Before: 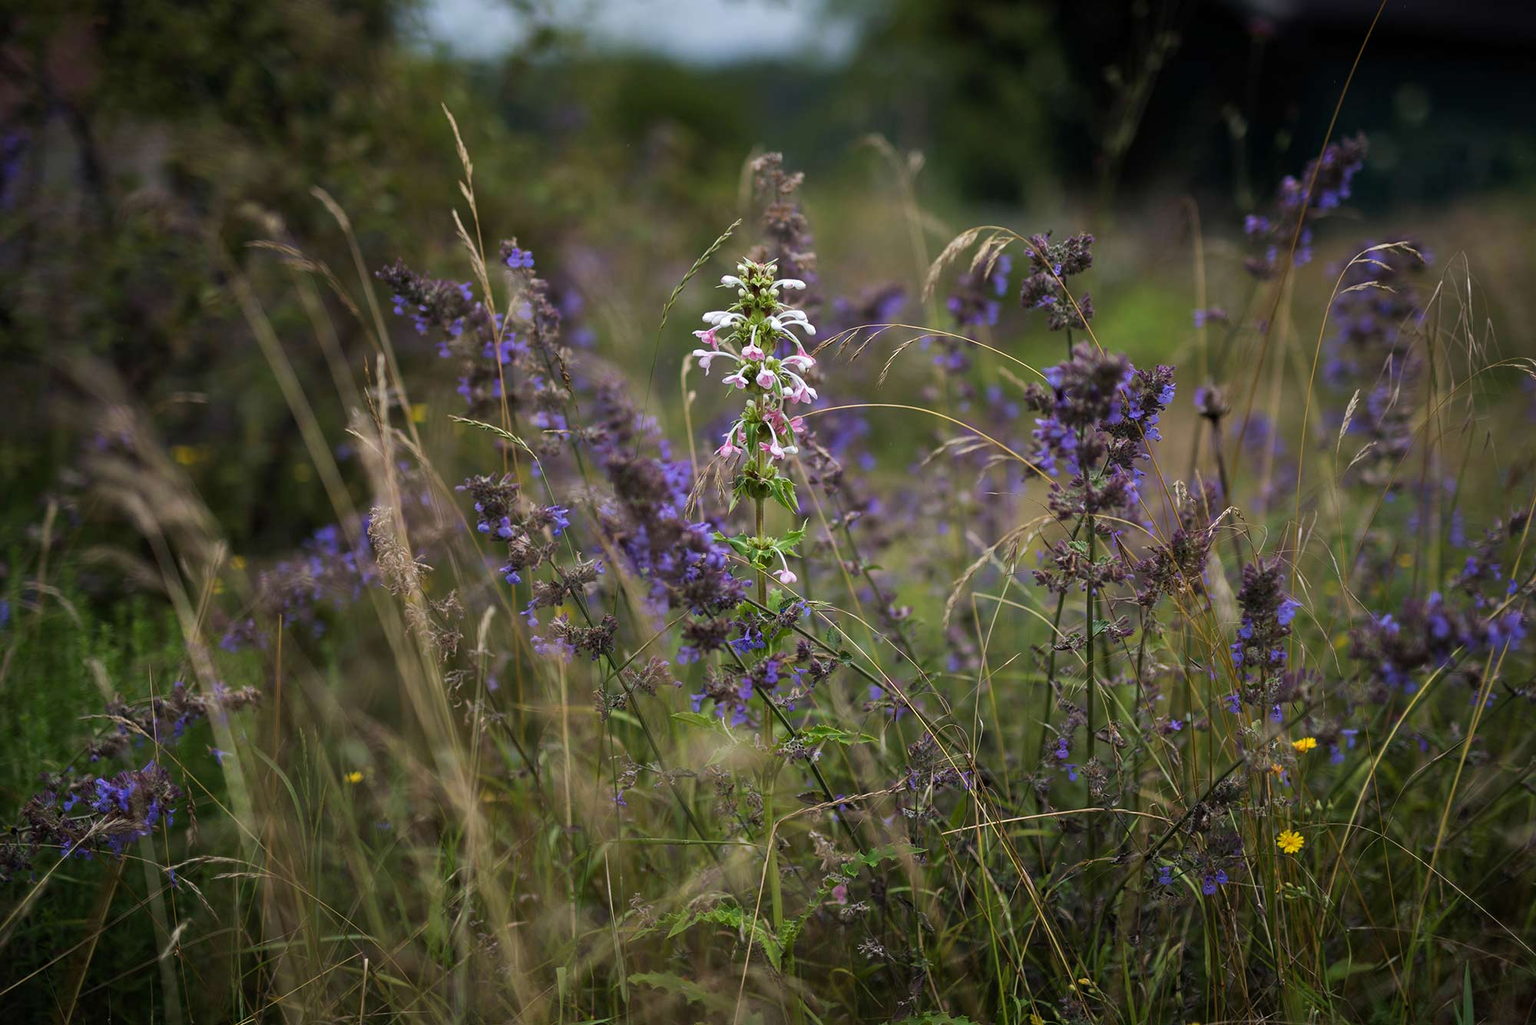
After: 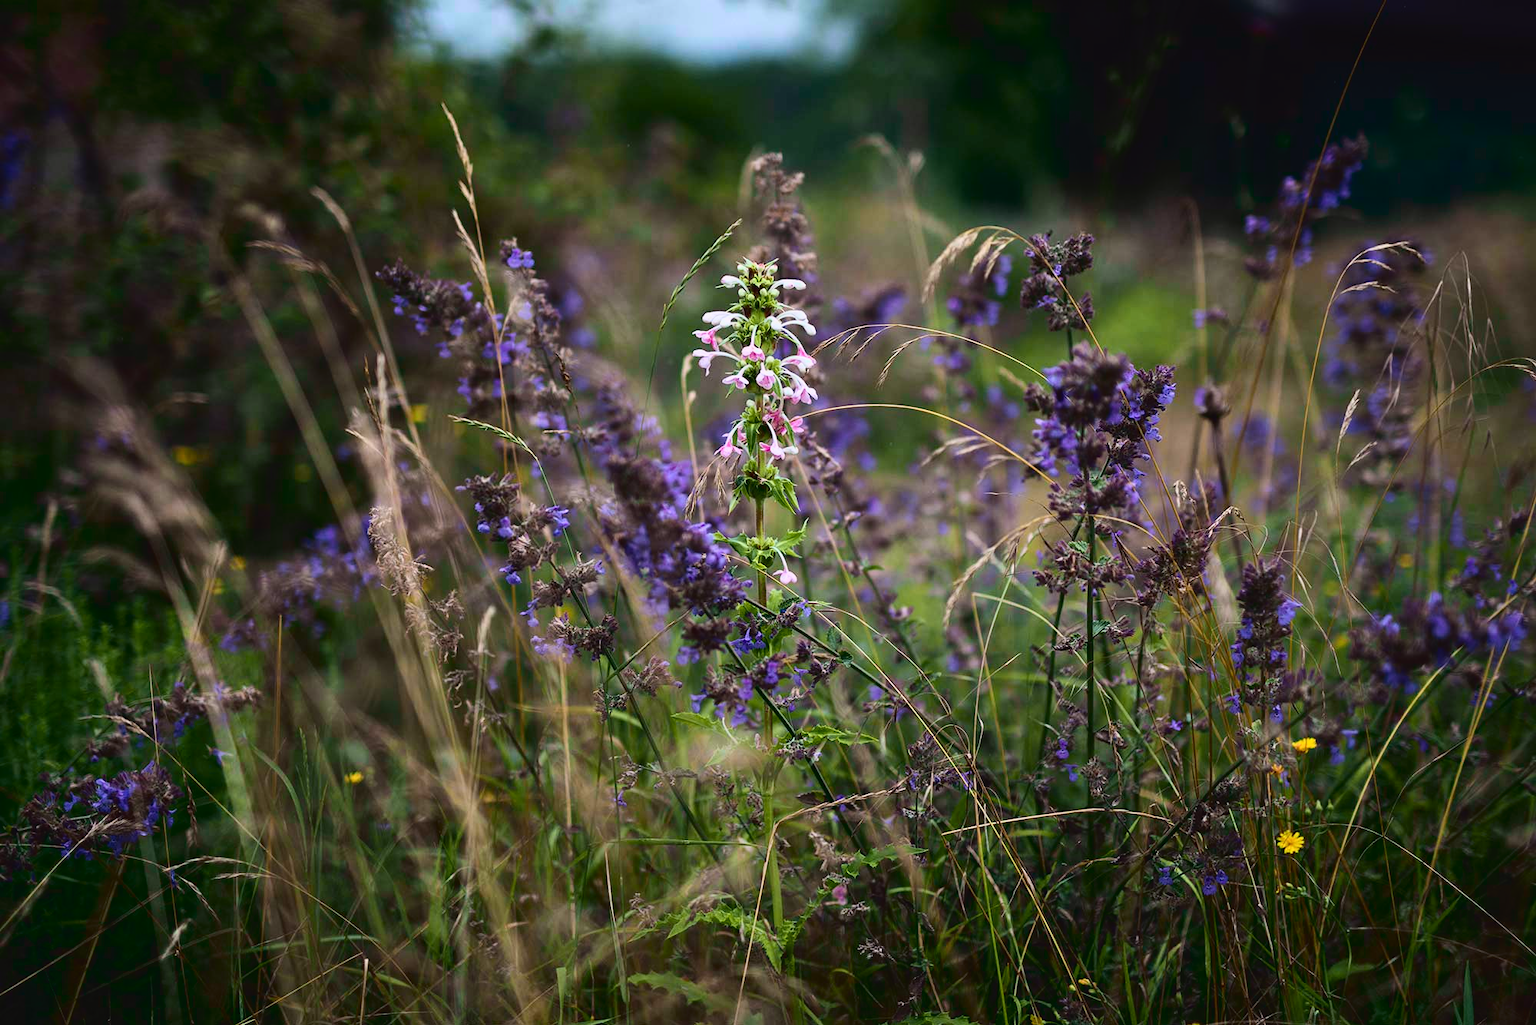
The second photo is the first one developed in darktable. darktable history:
exposure: compensate highlight preservation false
tone curve: curves: ch0 [(0, 0.031) (0.139, 0.084) (0.311, 0.278) (0.495, 0.544) (0.718, 0.816) (0.841, 0.909) (1, 0.967)]; ch1 [(0, 0) (0.272, 0.249) (0.388, 0.385) (0.479, 0.456) (0.495, 0.497) (0.538, 0.55) (0.578, 0.595) (0.707, 0.778) (1, 1)]; ch2 [(0, 0) (0.125, 0.089) (0.353, 0.329) (0.443, 0.408) (0.502, 0.495) (0.56, 0.553) (0.608, 0.631) (1, 1)], color space Lab, independent channels, preserve colors none
